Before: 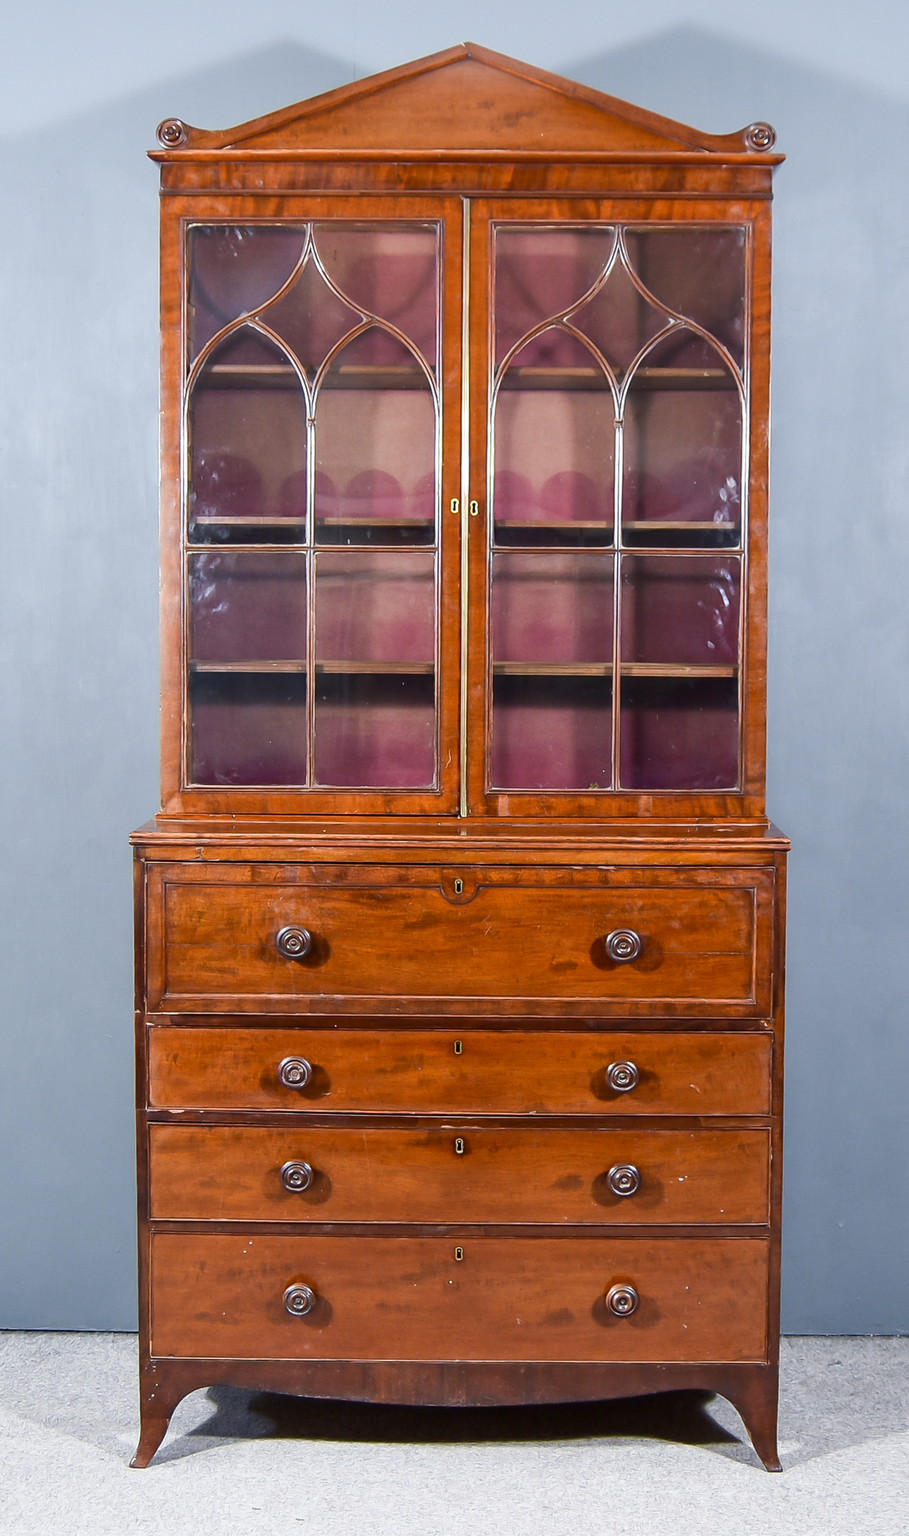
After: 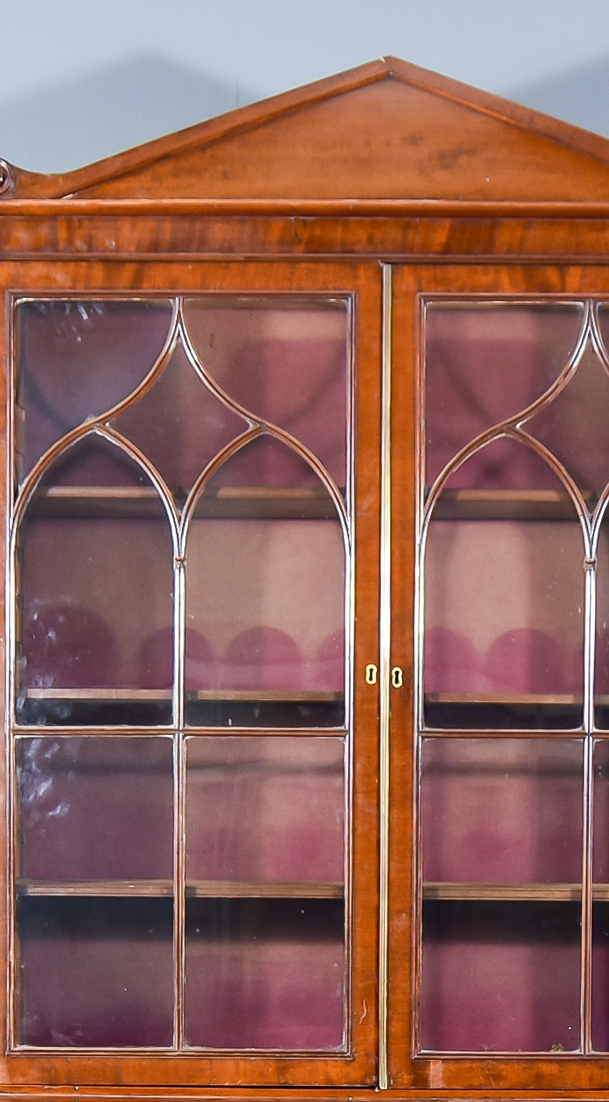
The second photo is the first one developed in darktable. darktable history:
crop: left 19.46%, right 30.273%, bottom 46.161%
